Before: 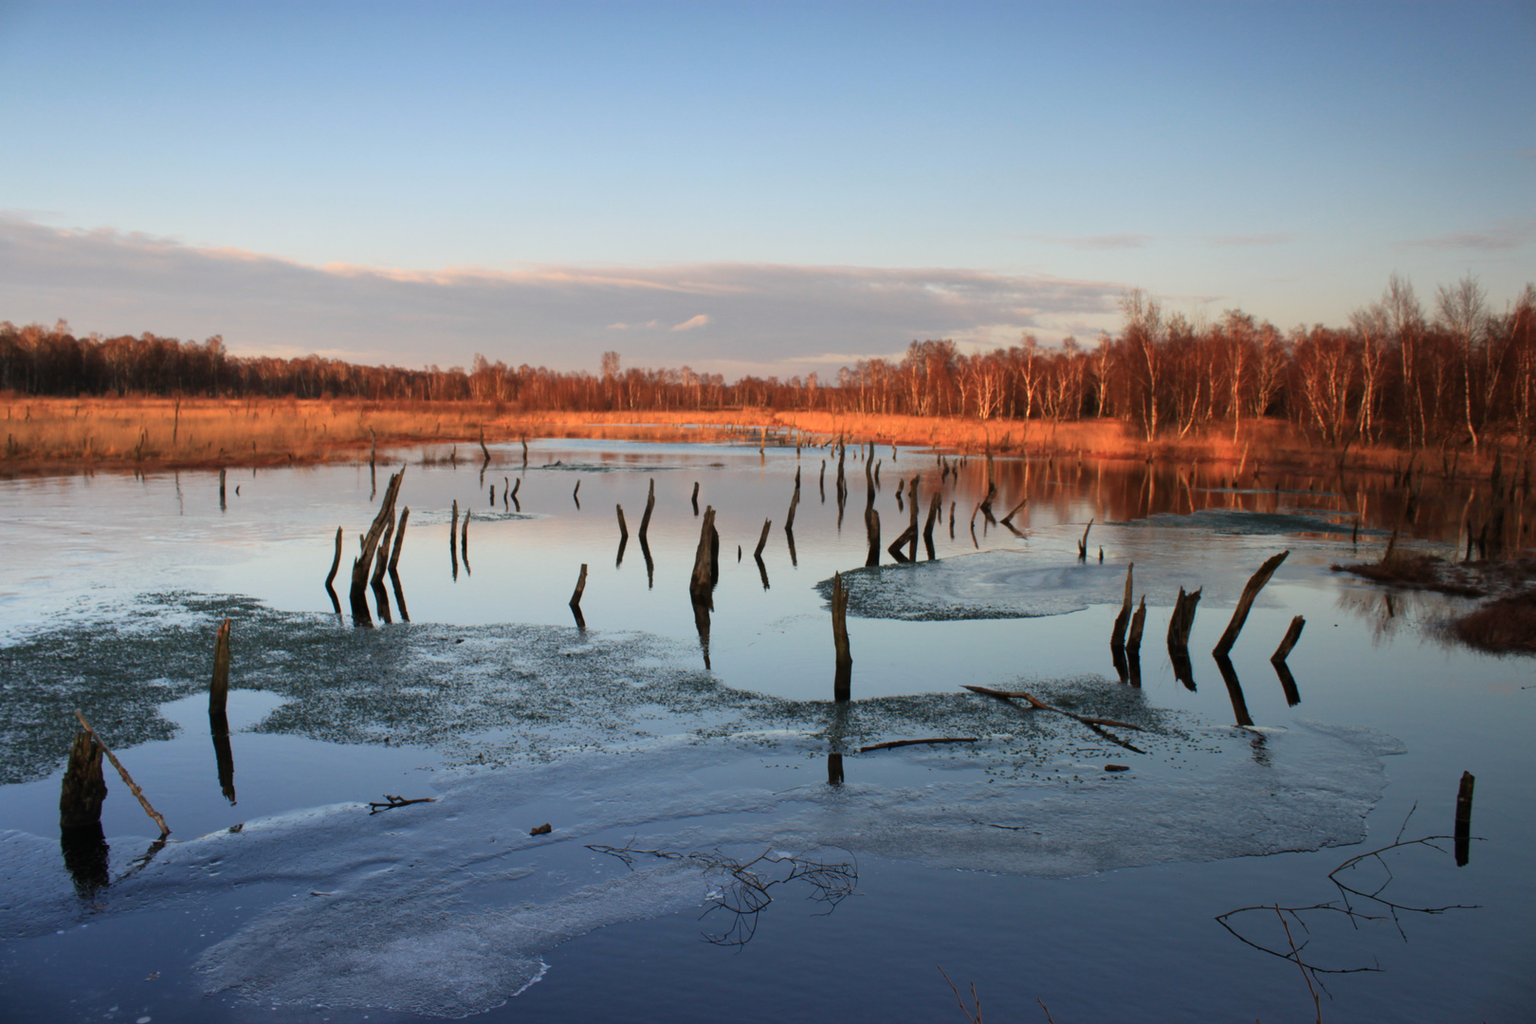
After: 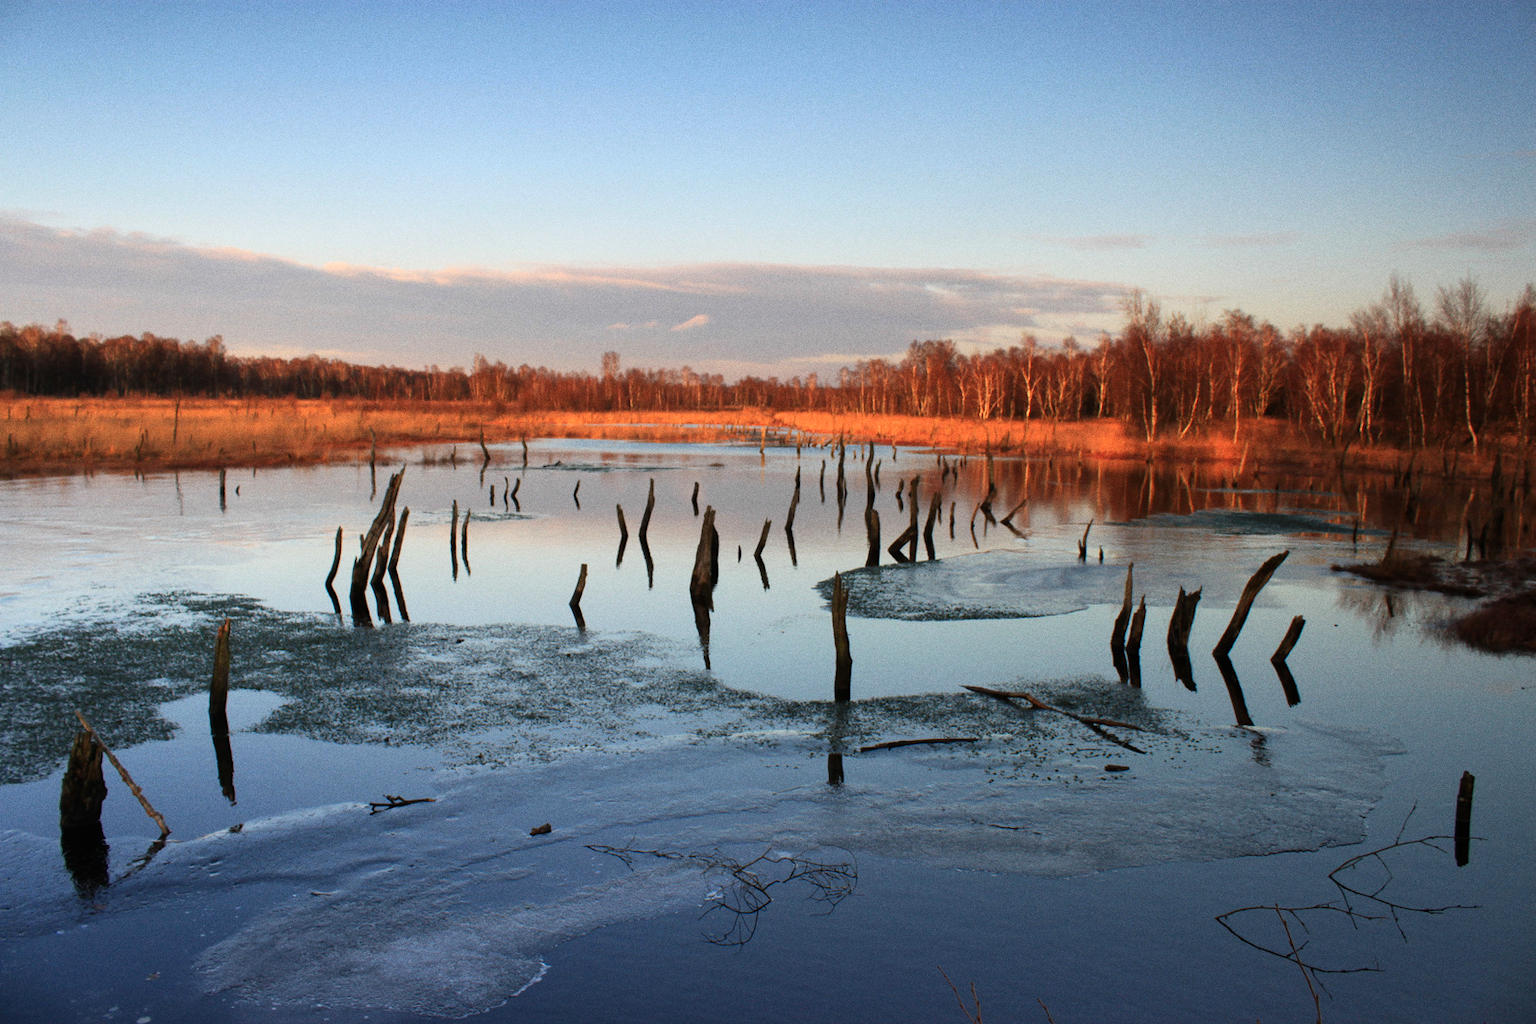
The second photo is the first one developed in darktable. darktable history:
color balance: contrast 10%
grain: coarseness 0.47 ISO
